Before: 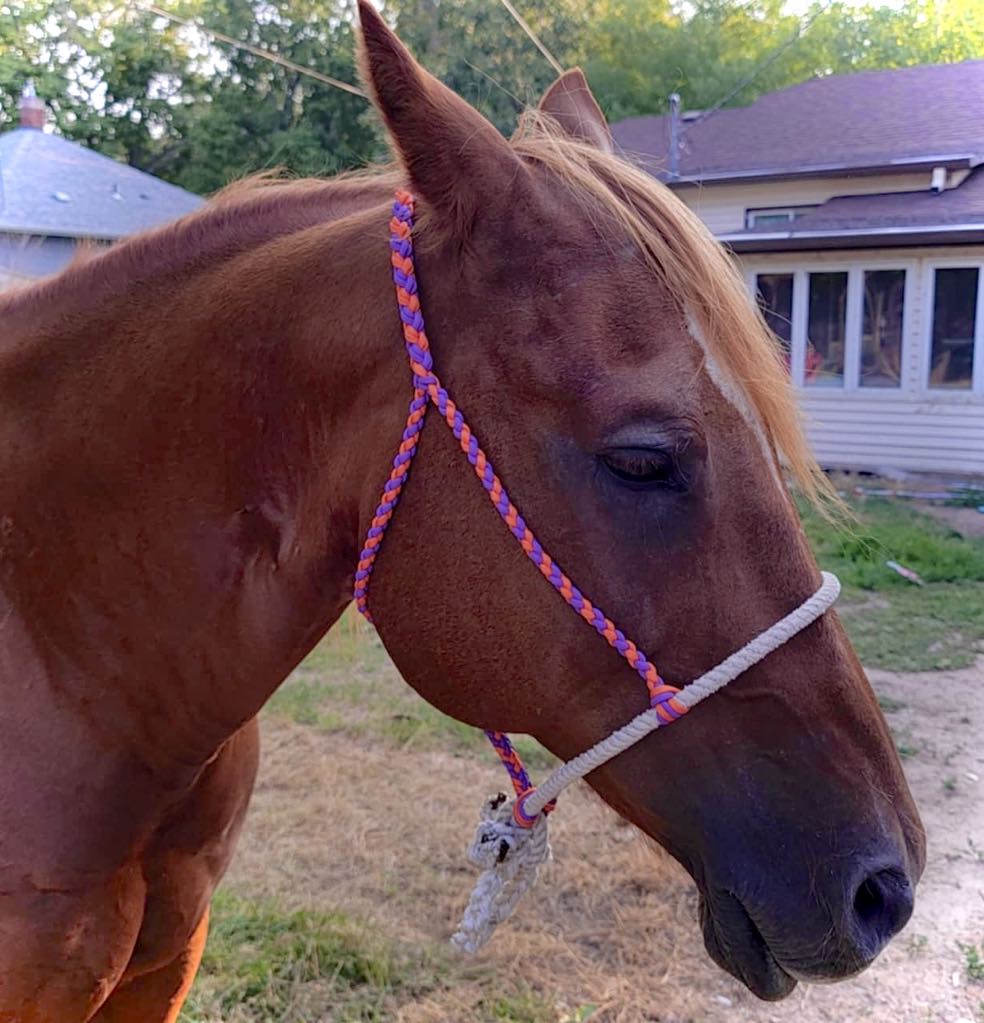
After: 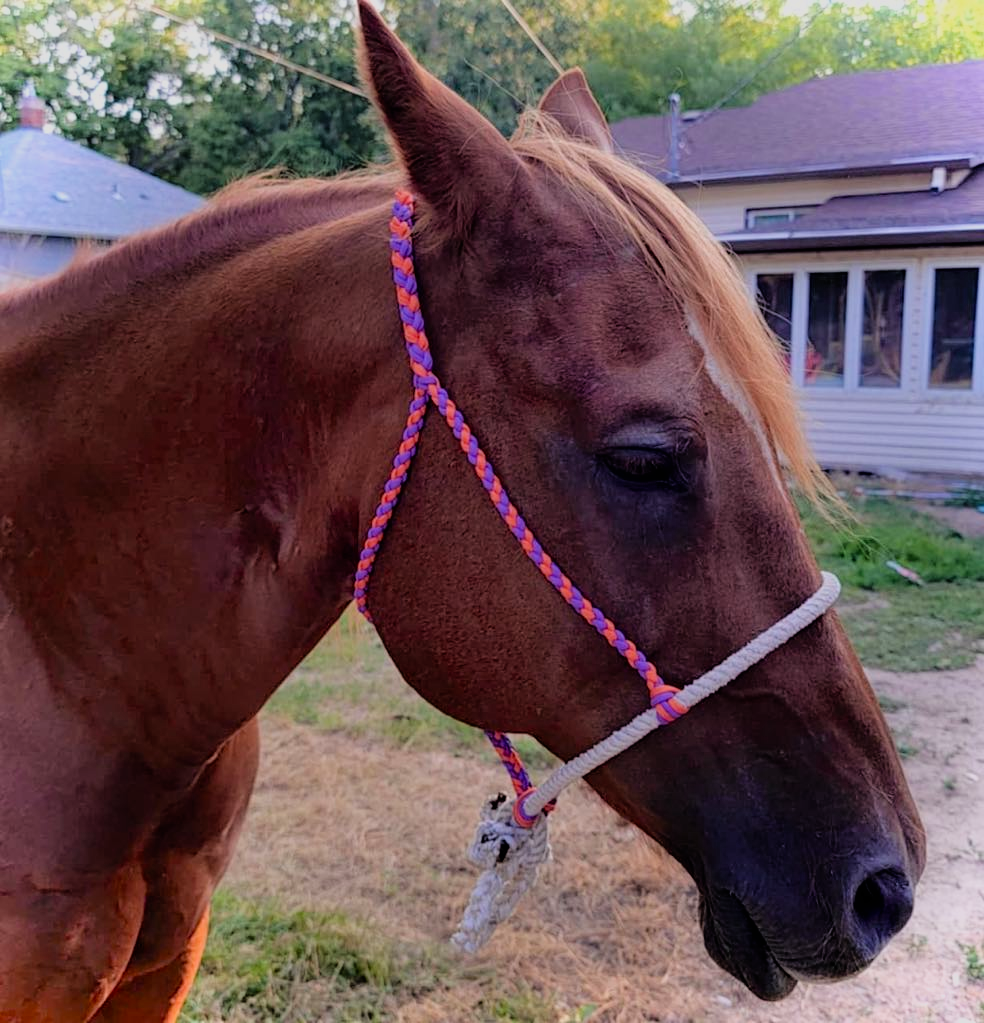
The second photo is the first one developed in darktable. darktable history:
bloom: size 15%, threshold 97%, strength 7%
filmic rgb: black relative exposure -7.75 EV, white relative exposure 4.4 EV, threshold 3 EV, hardness 3.76, latitude 50%, contrast 1.1, color science v5 (2021), contrast in shadows safe, contrast in highlights safe, enable highlight reconstruction true
